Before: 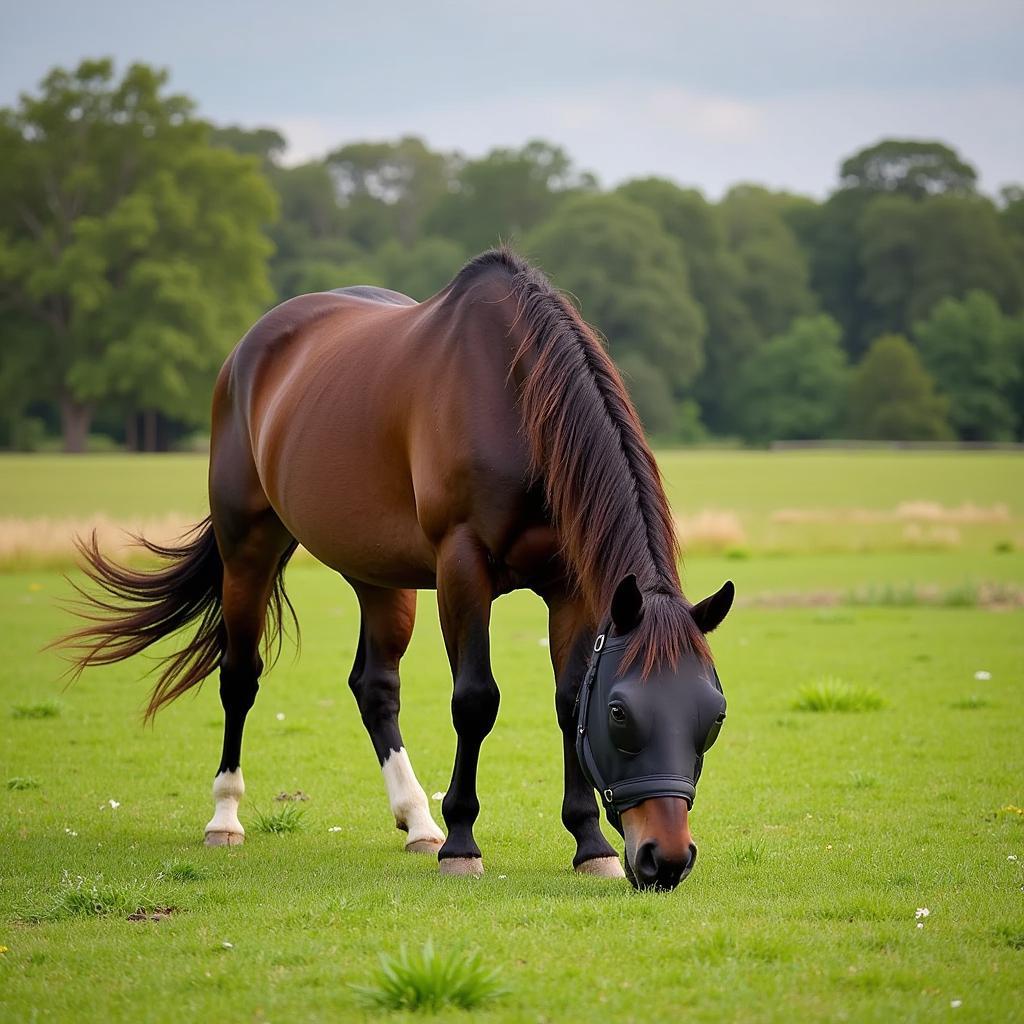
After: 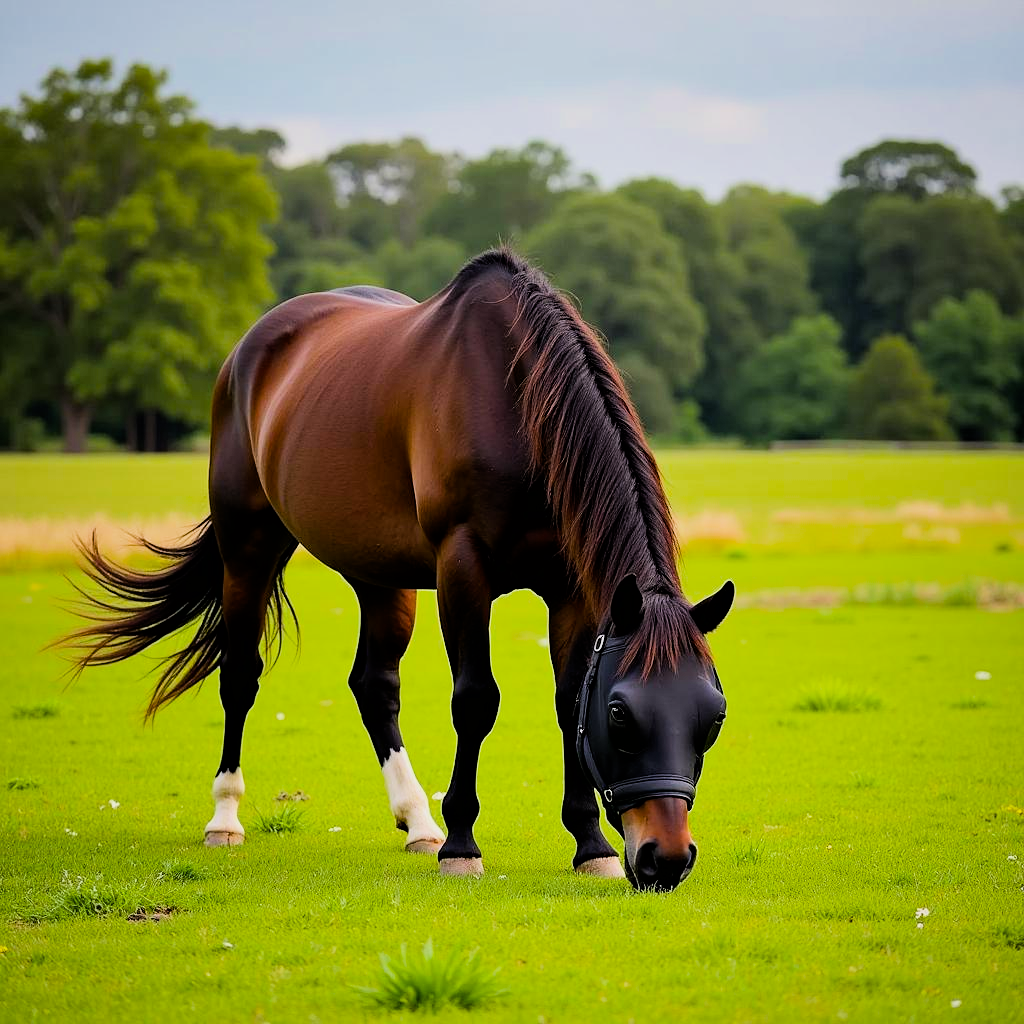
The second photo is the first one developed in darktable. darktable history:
filmic rgb: black relative exposure -7.49 EV, white relative exposure 5 EV, hardness 3.32, contrast 1.297, iterations of high-quality reconstruction 0
haze removal: compatibility mode true, adaptive false
tone equalizer: edges refinement/feathering 500, mask exposure compensation -1.57 EV, preserve details no
color balance rgb: perceptual saturation grading › global saturation 19.86%, perceptual brilliance grading › highlights 7.399%, perceptual brilliance grading › mid-tones 3.456%, perceptual brilliance grading › shadows 1.73%, global vibrance 20%
